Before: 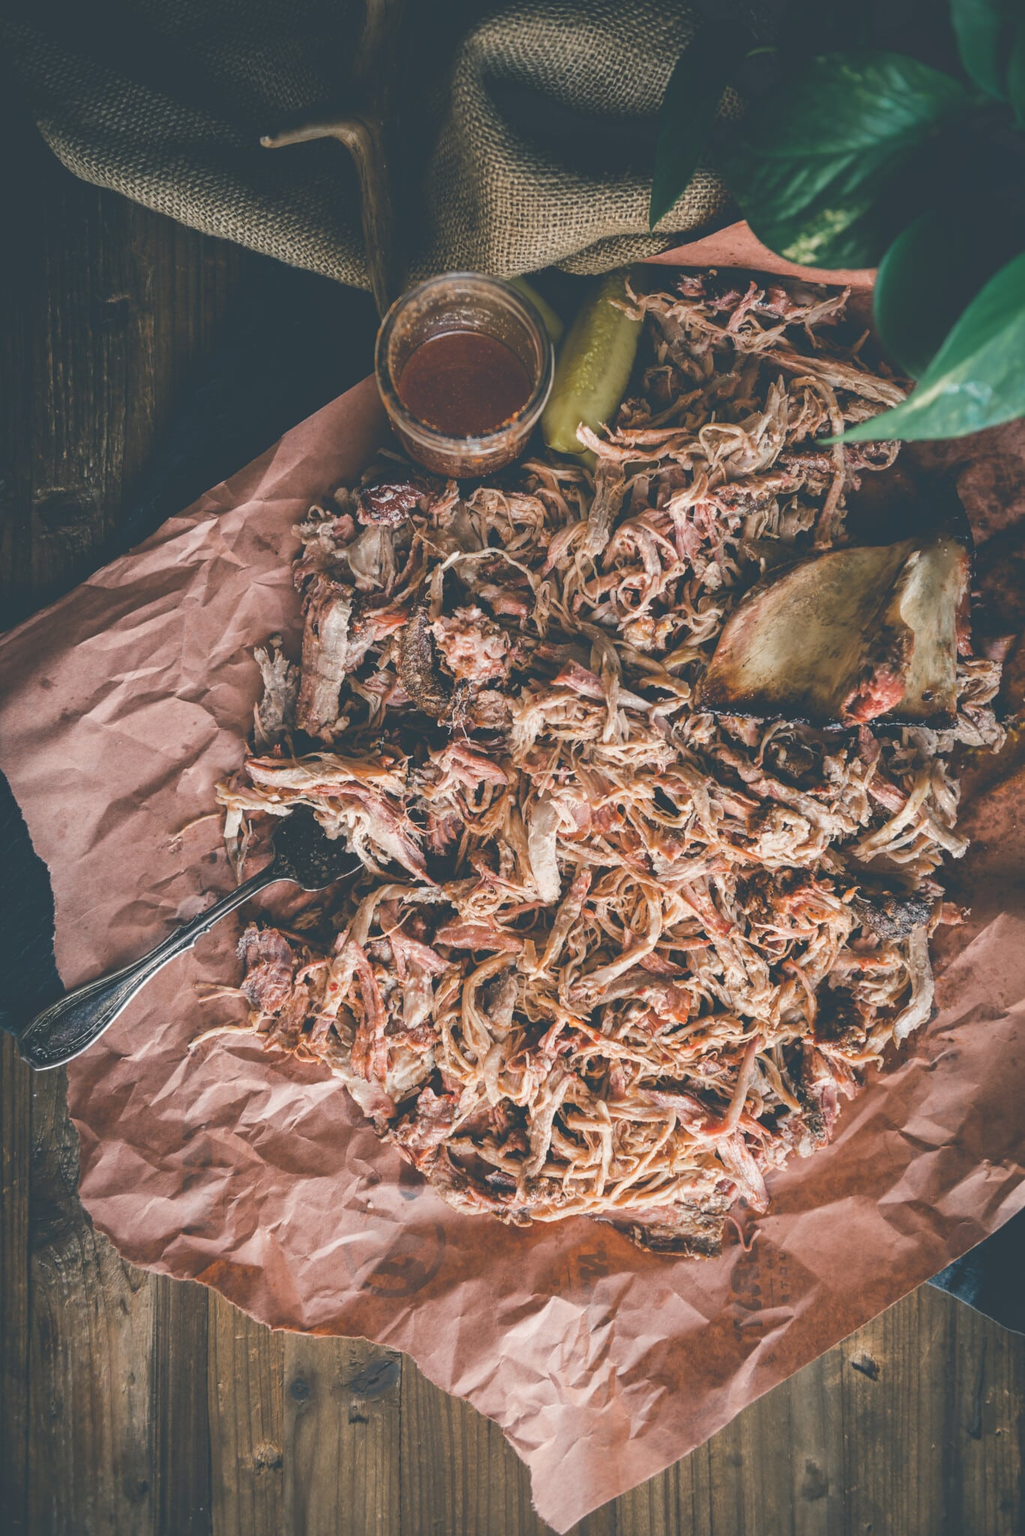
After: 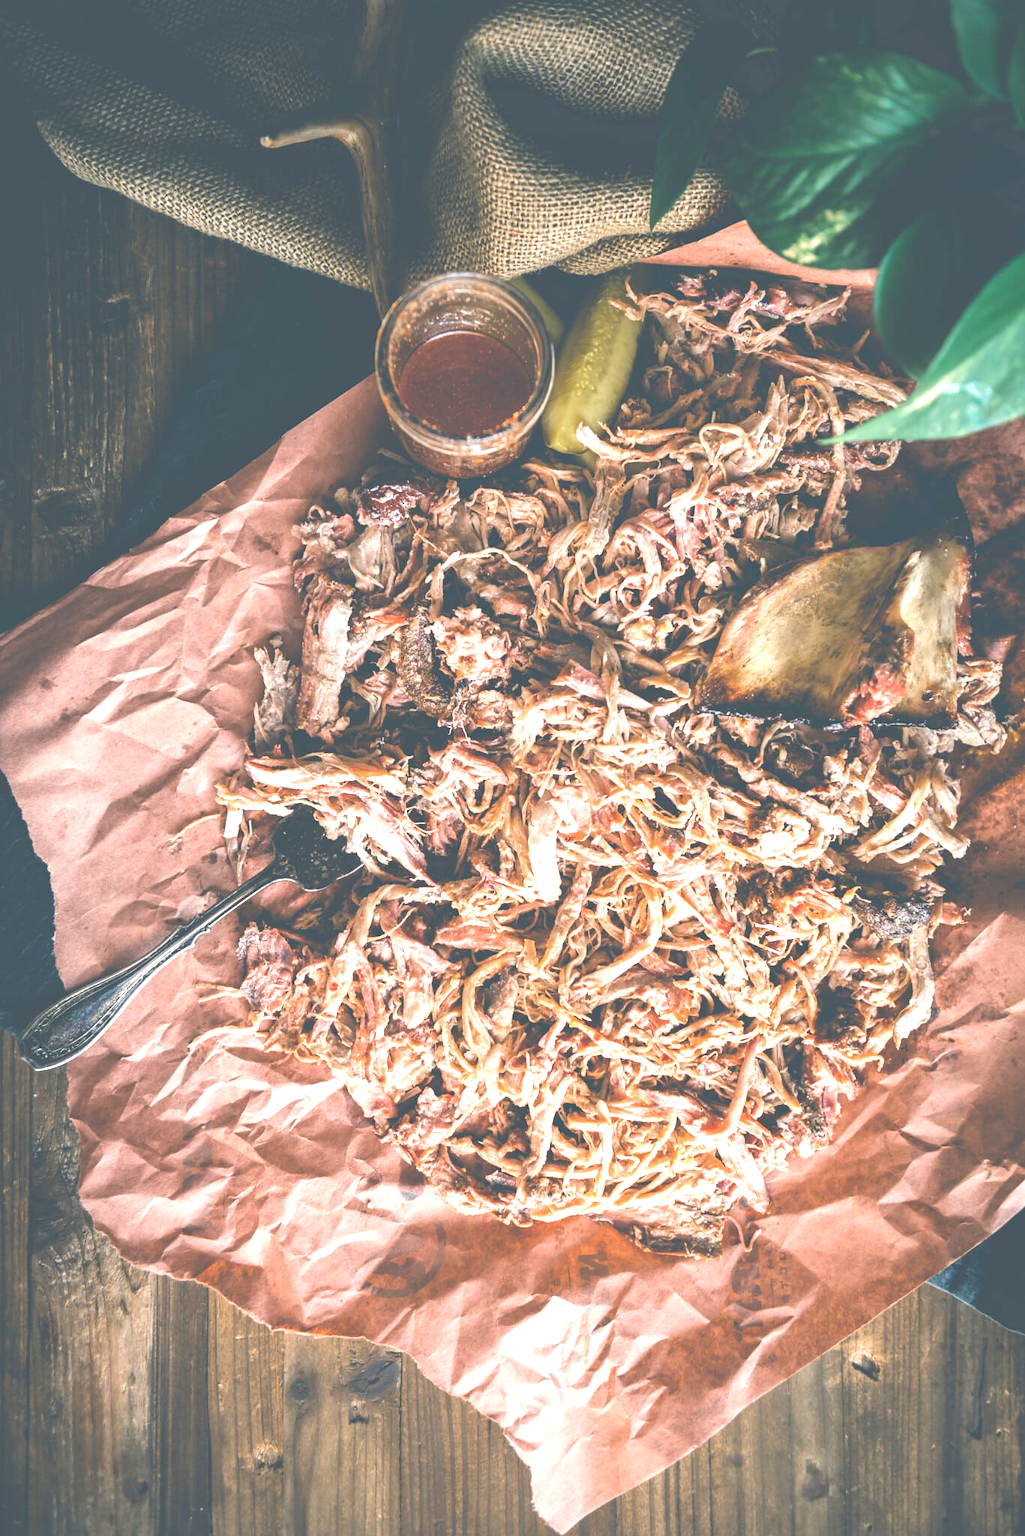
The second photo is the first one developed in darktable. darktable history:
exposure: black level correction 0, exposure 1.107 EV, compensate highlight preservation false
